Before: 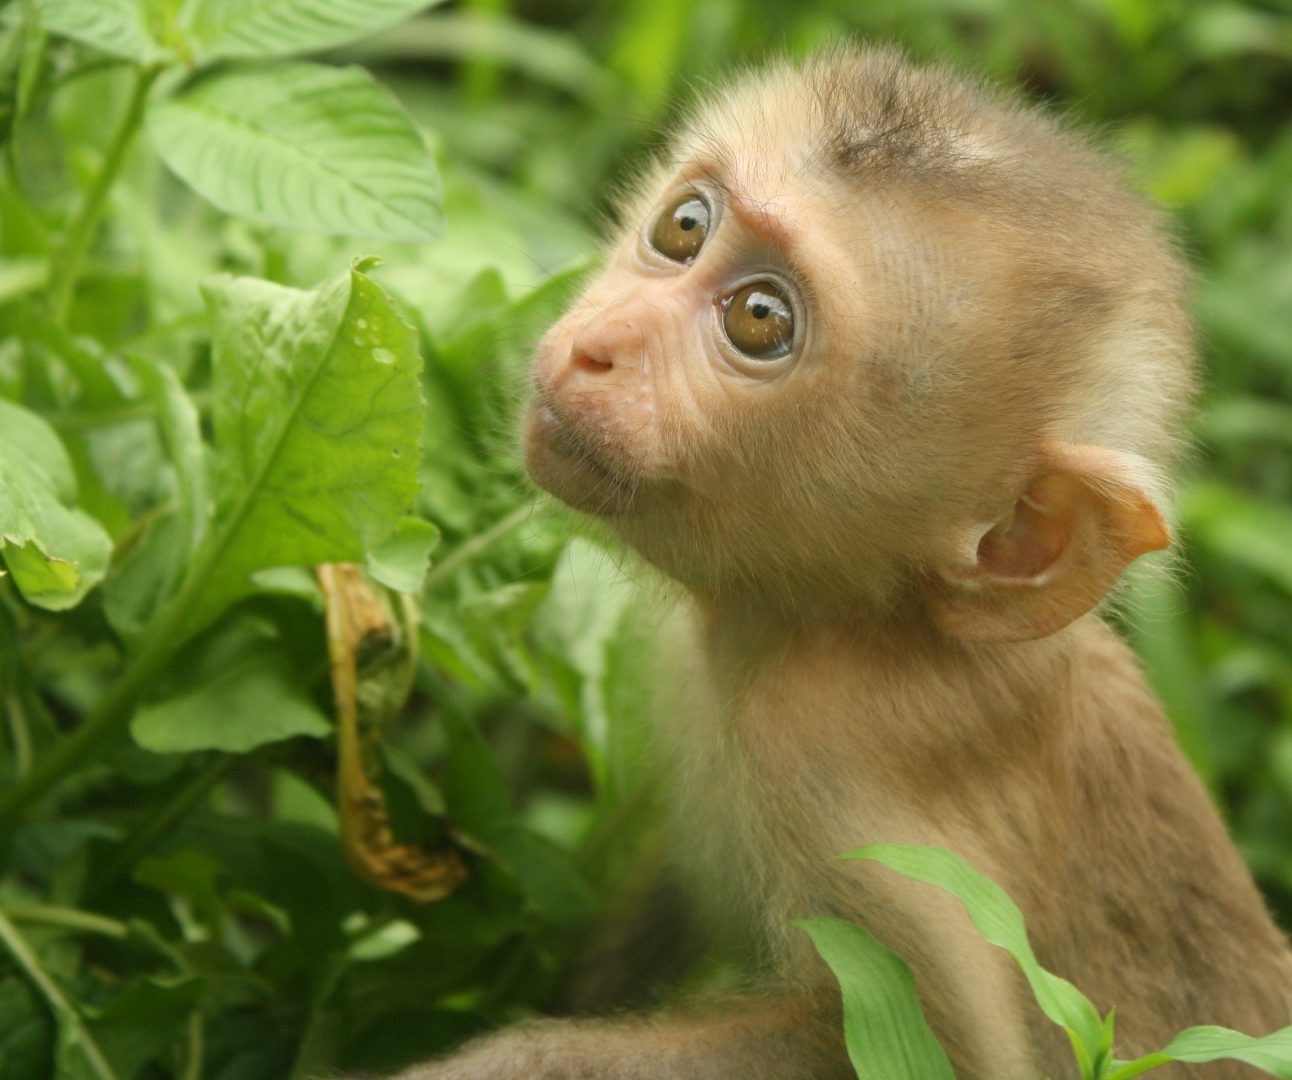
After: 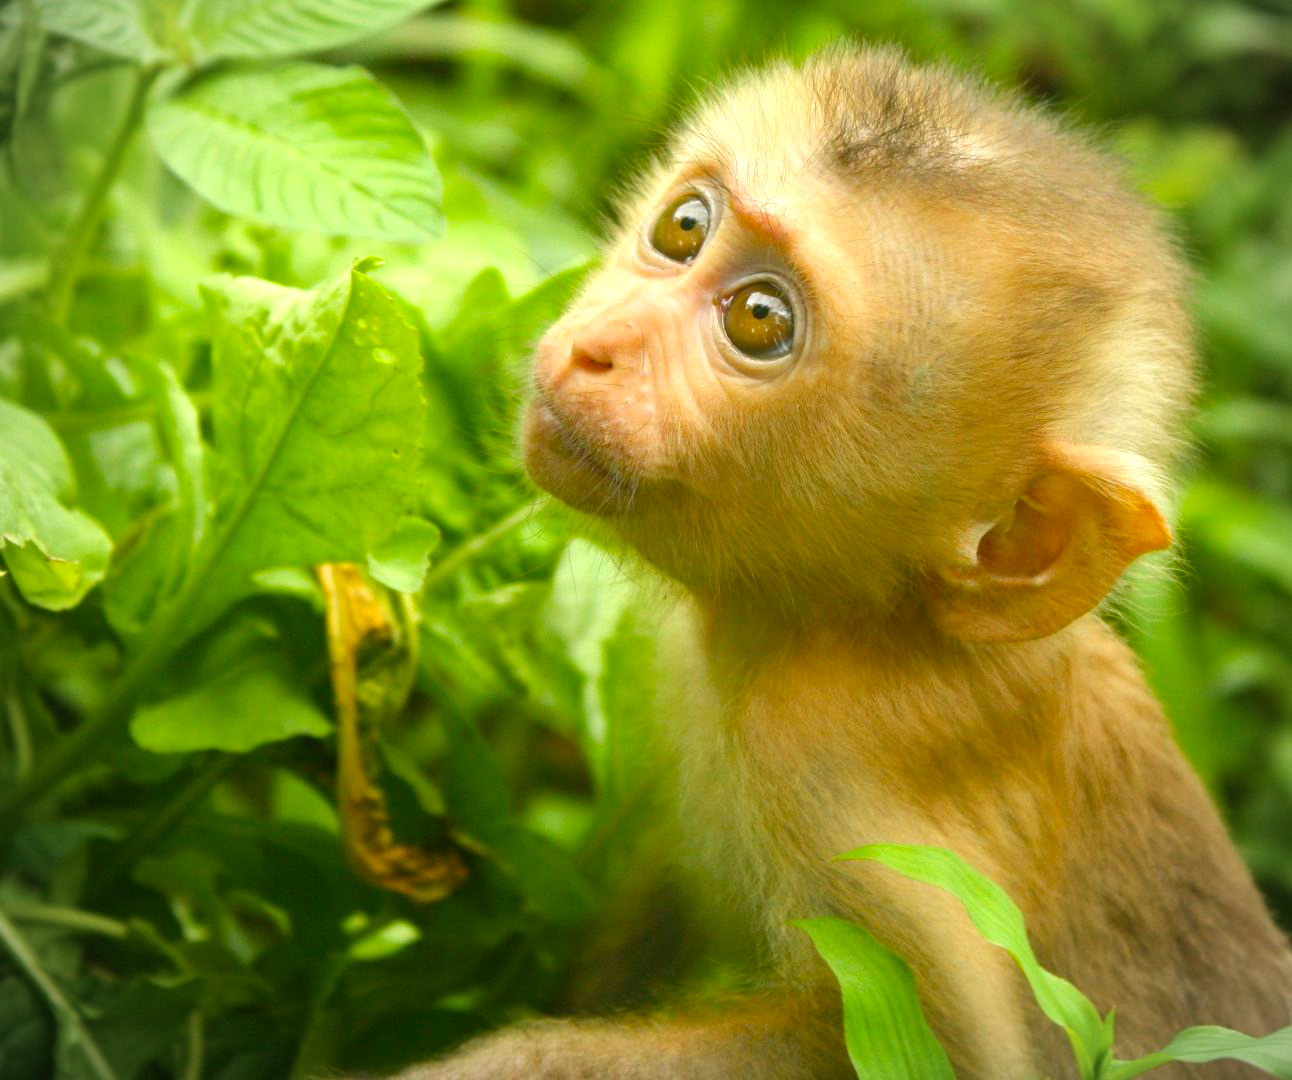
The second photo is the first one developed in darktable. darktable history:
color balance rgb: perceptual saturation grading › global saturation 30%, global vibrance 20%
vignetting: fall-off radius 63.6%
levels: levels [0, 0.43, 0.859]
